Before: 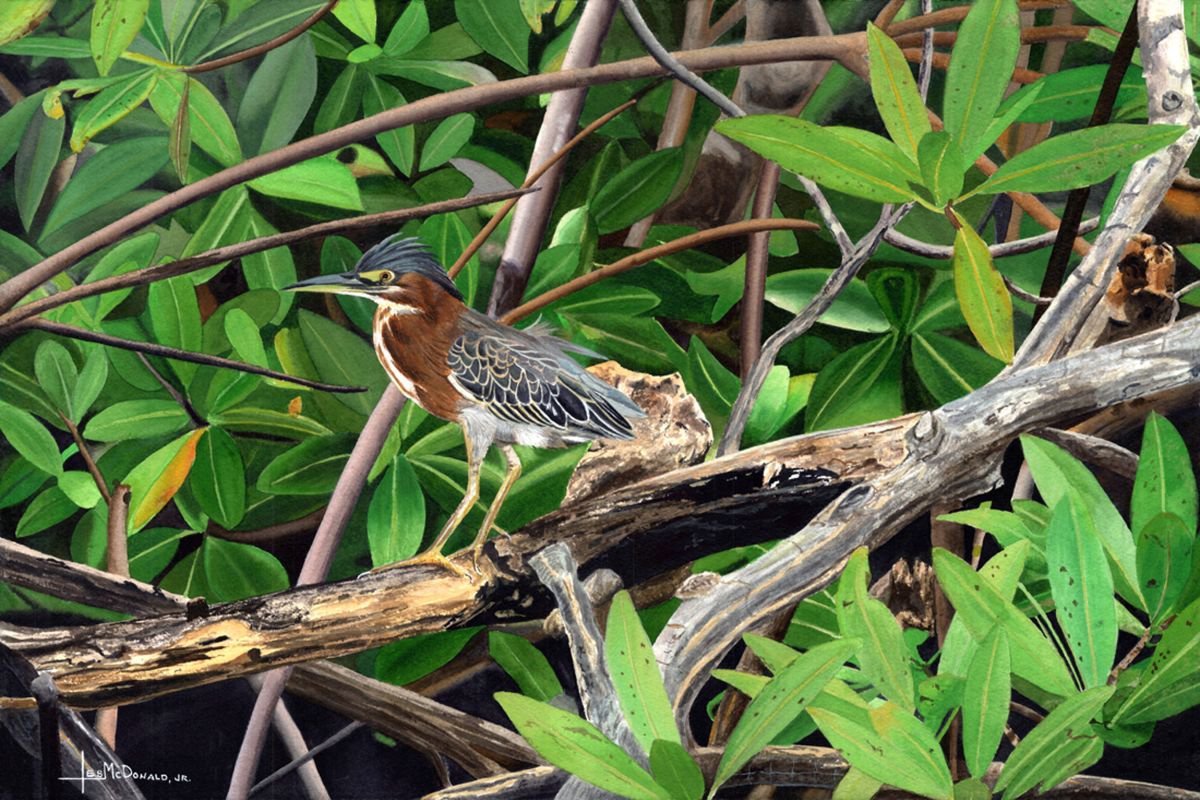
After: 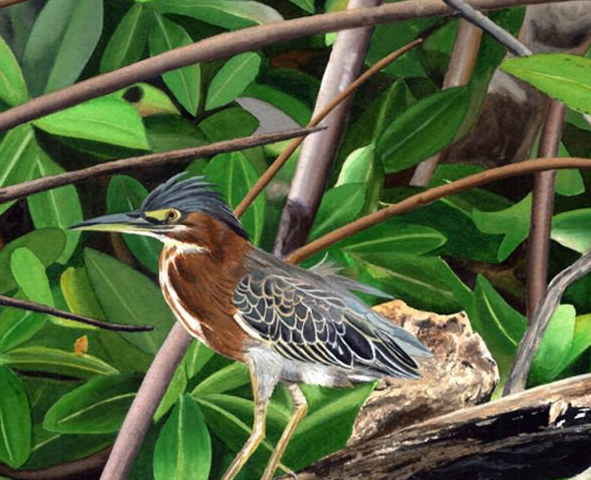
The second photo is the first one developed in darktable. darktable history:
crop: left 17.835%, top 7.675%, right 32.881%, bottom 32.213%
white balance: red 1, blue 1
